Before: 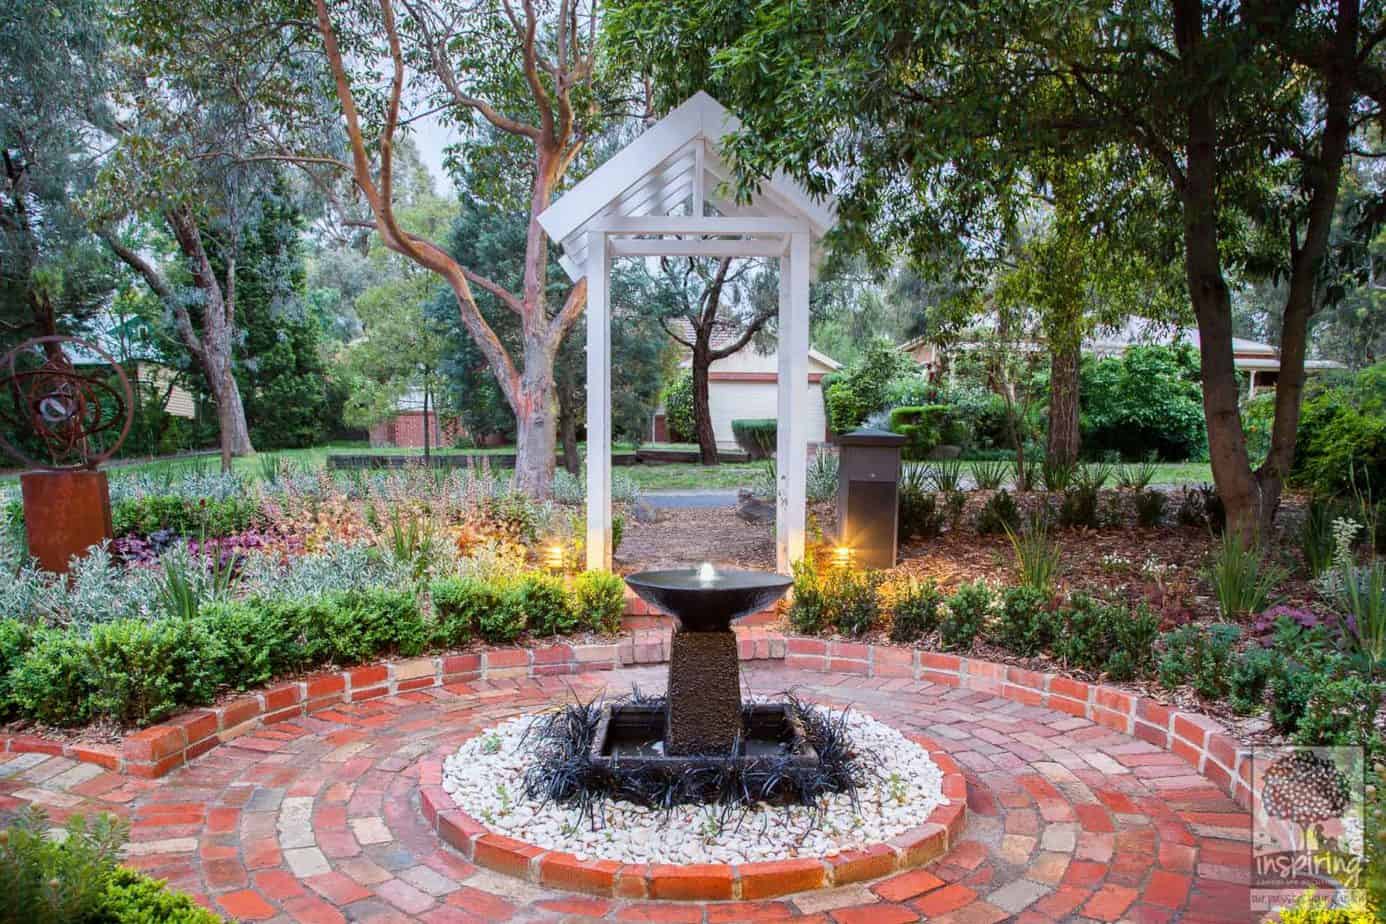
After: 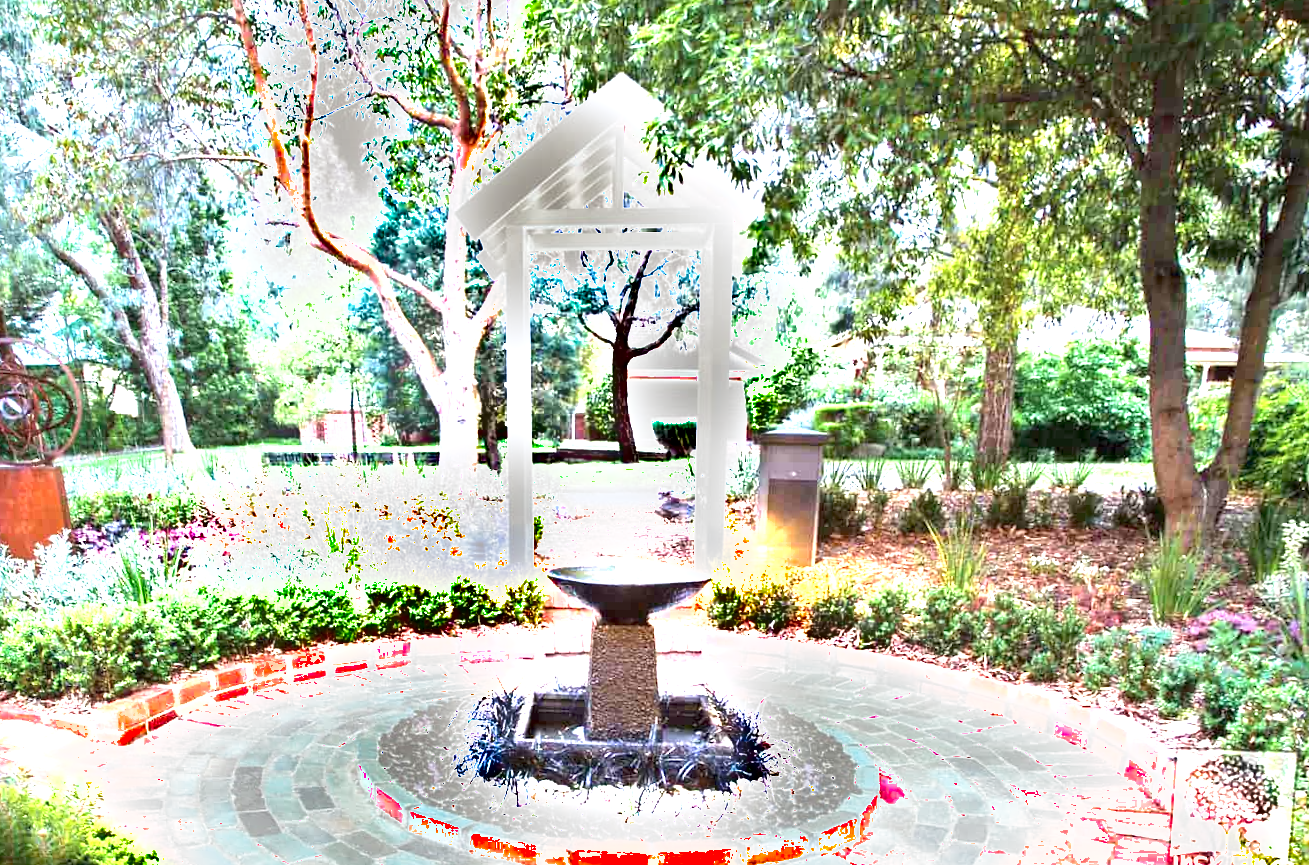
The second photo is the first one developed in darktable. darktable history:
shadows and highlights: radius 44.78, white point adjustment 6.64, compress 79.65%, highlights color adjustment 78.42%, soften with gaussian
rotate and perspective: rotation 0.062°, lens shift (vertical) 0.115, lens shift (horizontal) -0.133, crop left 0.047, crop right 0.94, crop top 0.061, crop bottom 0.94
exposure: exposure 2.25 EV, compensate highlight preservation false
